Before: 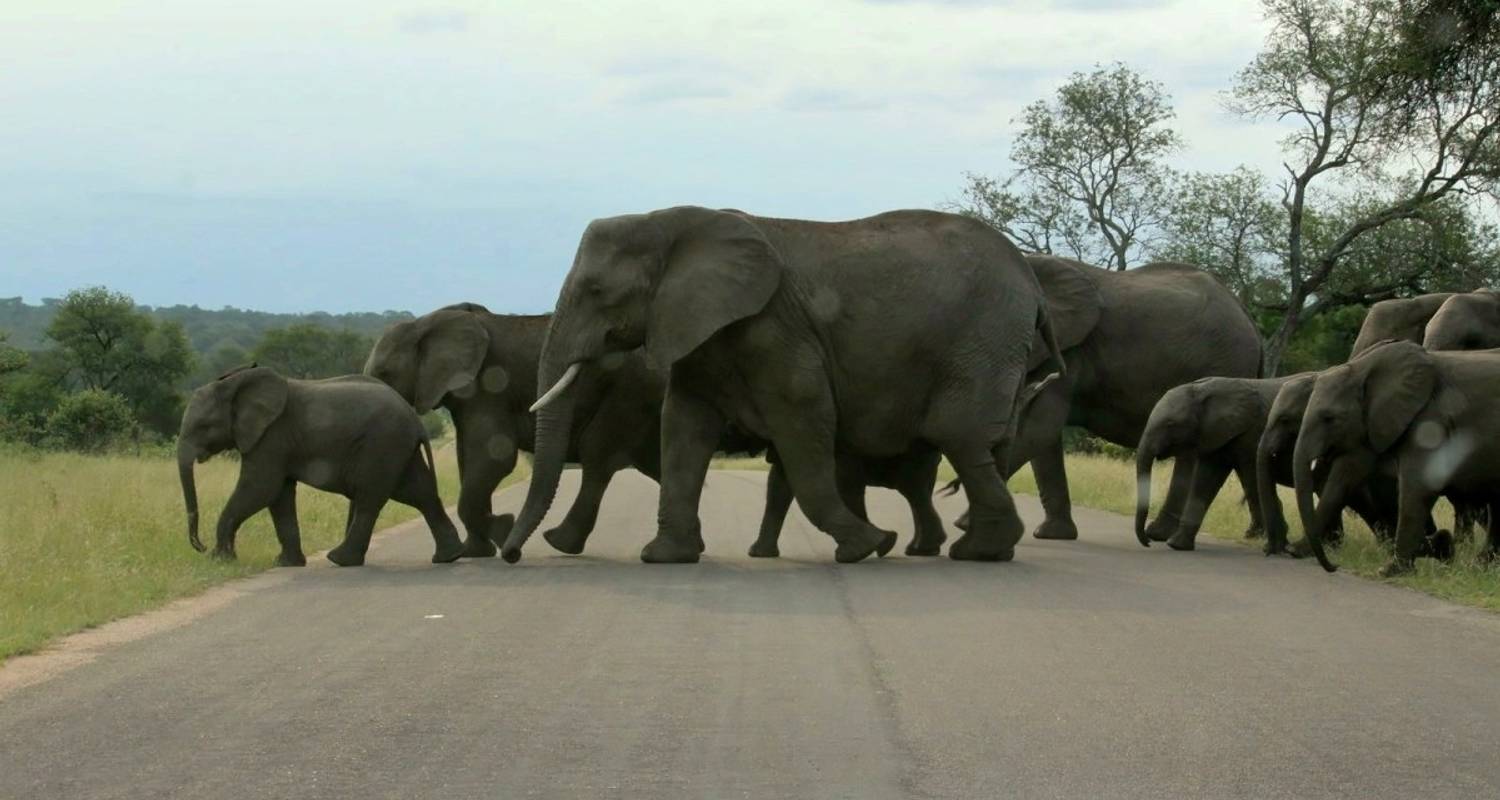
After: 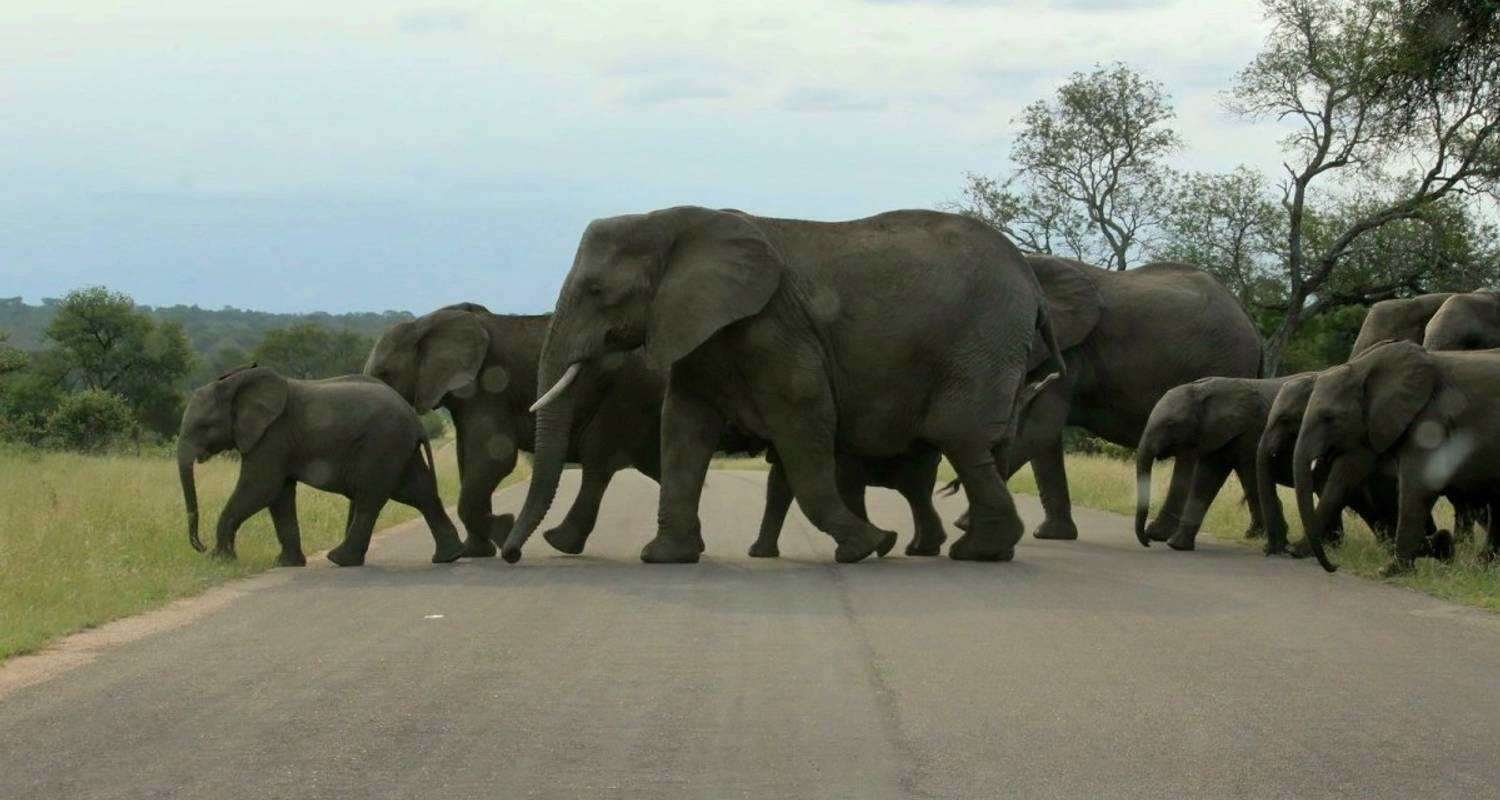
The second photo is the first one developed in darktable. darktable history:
exposure: exposure -0.046 EV, compensate highlight preservation false
